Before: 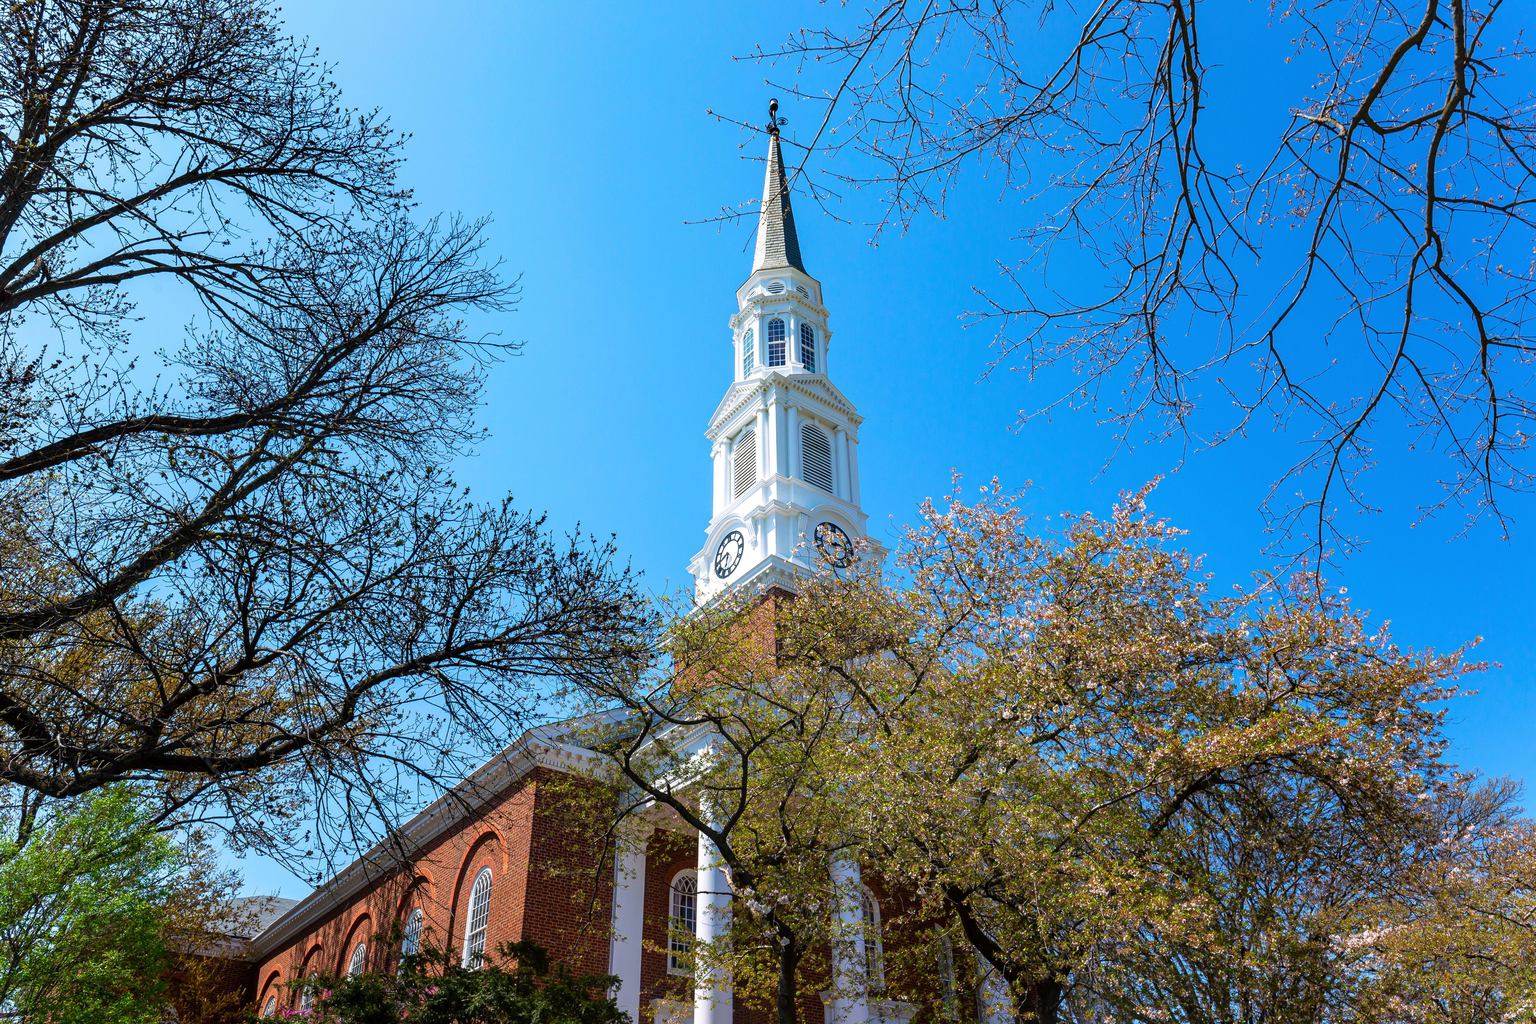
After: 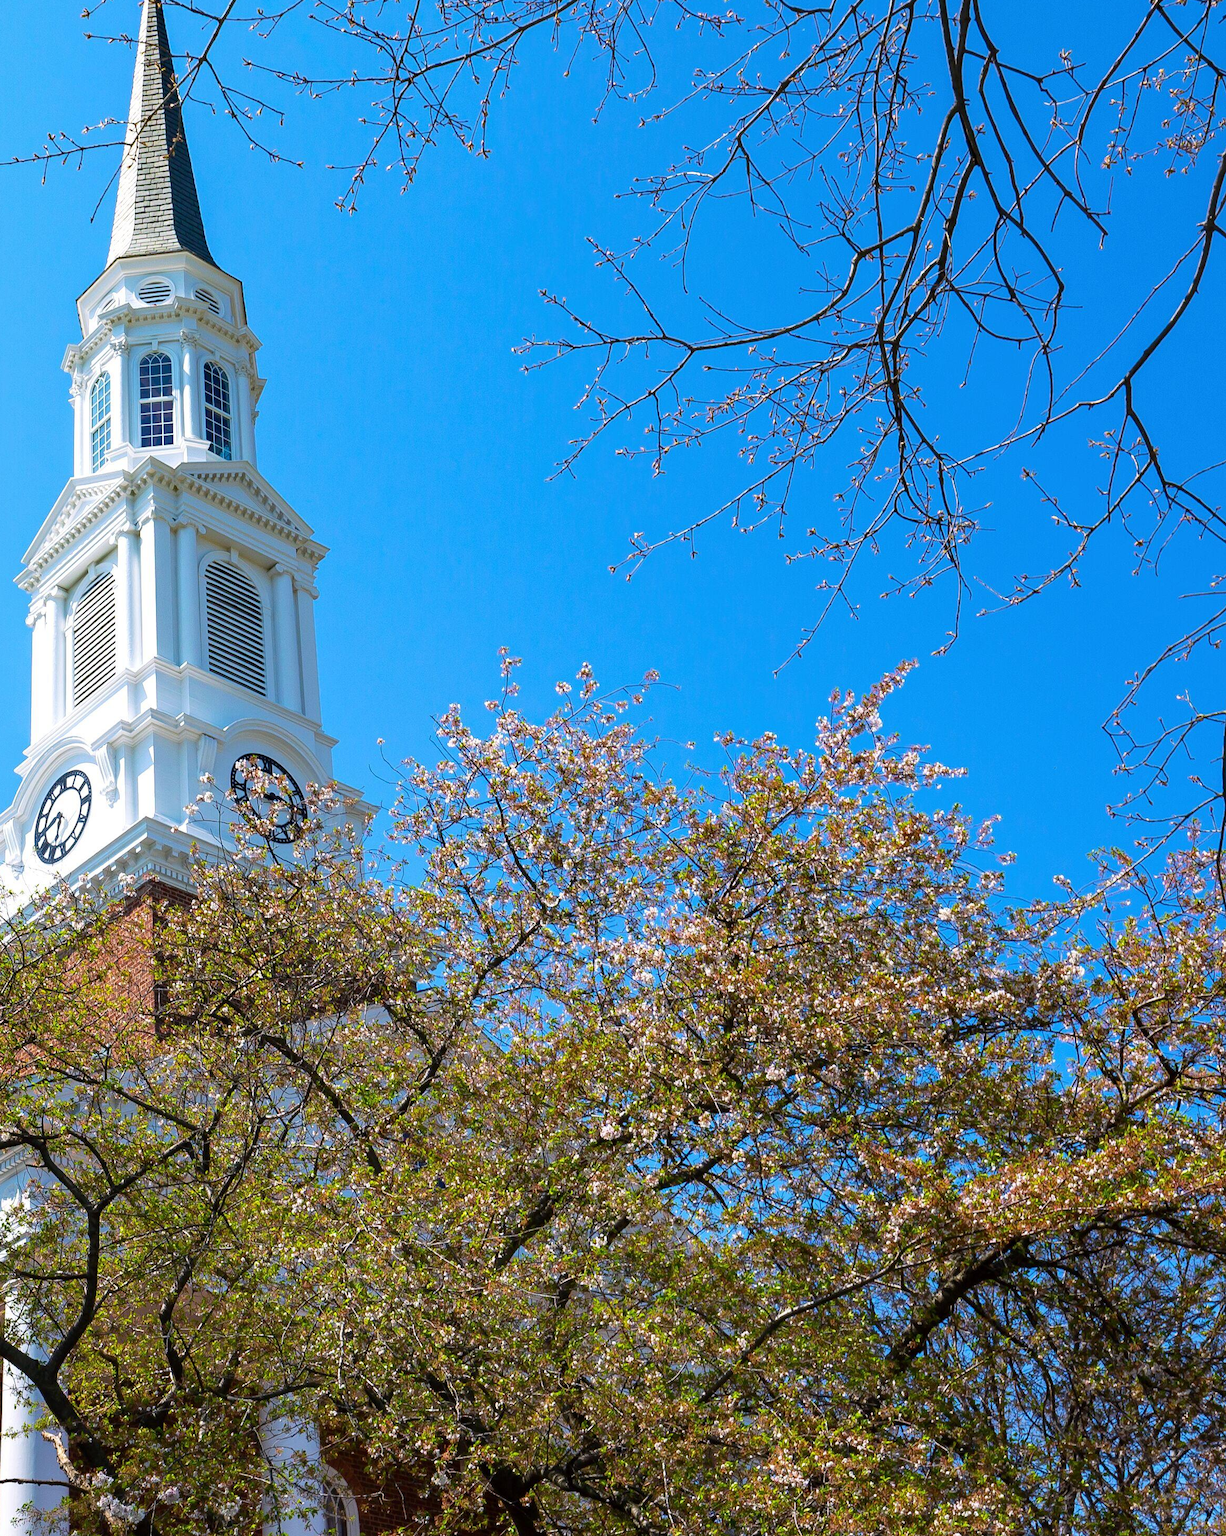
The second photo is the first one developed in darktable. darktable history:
crop: left 45.4%, top 13.602%, right 13.981%, bottom 10.089%
